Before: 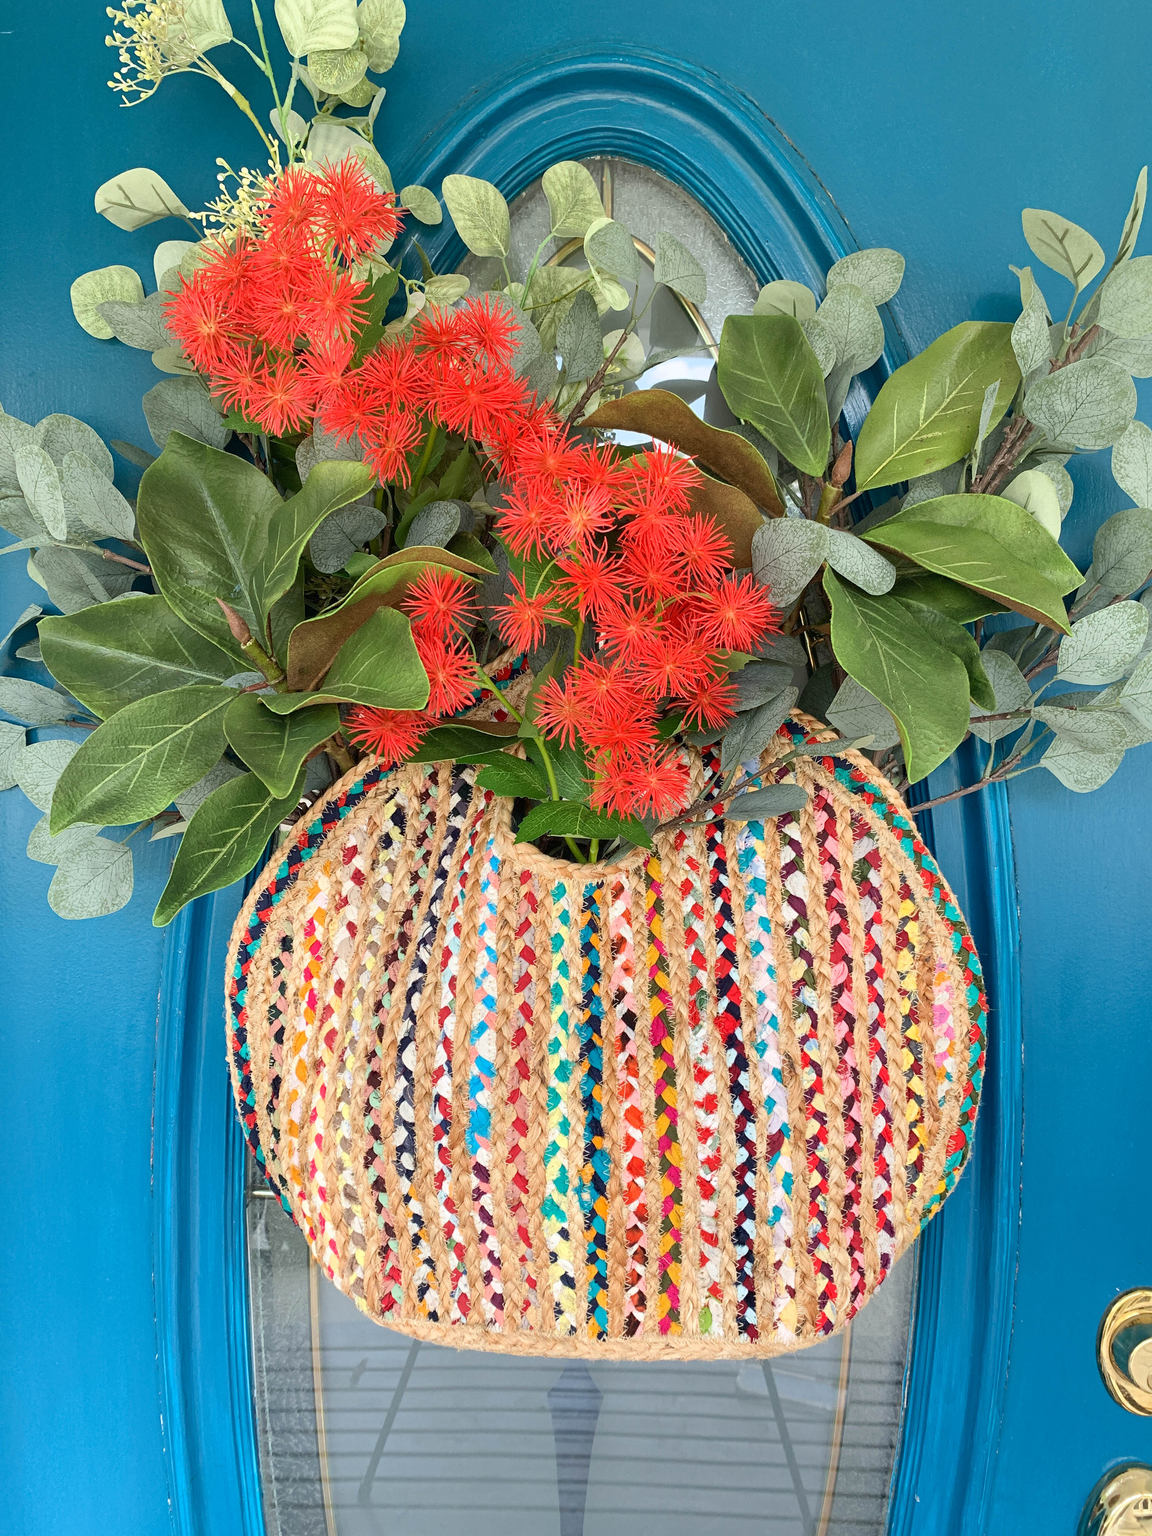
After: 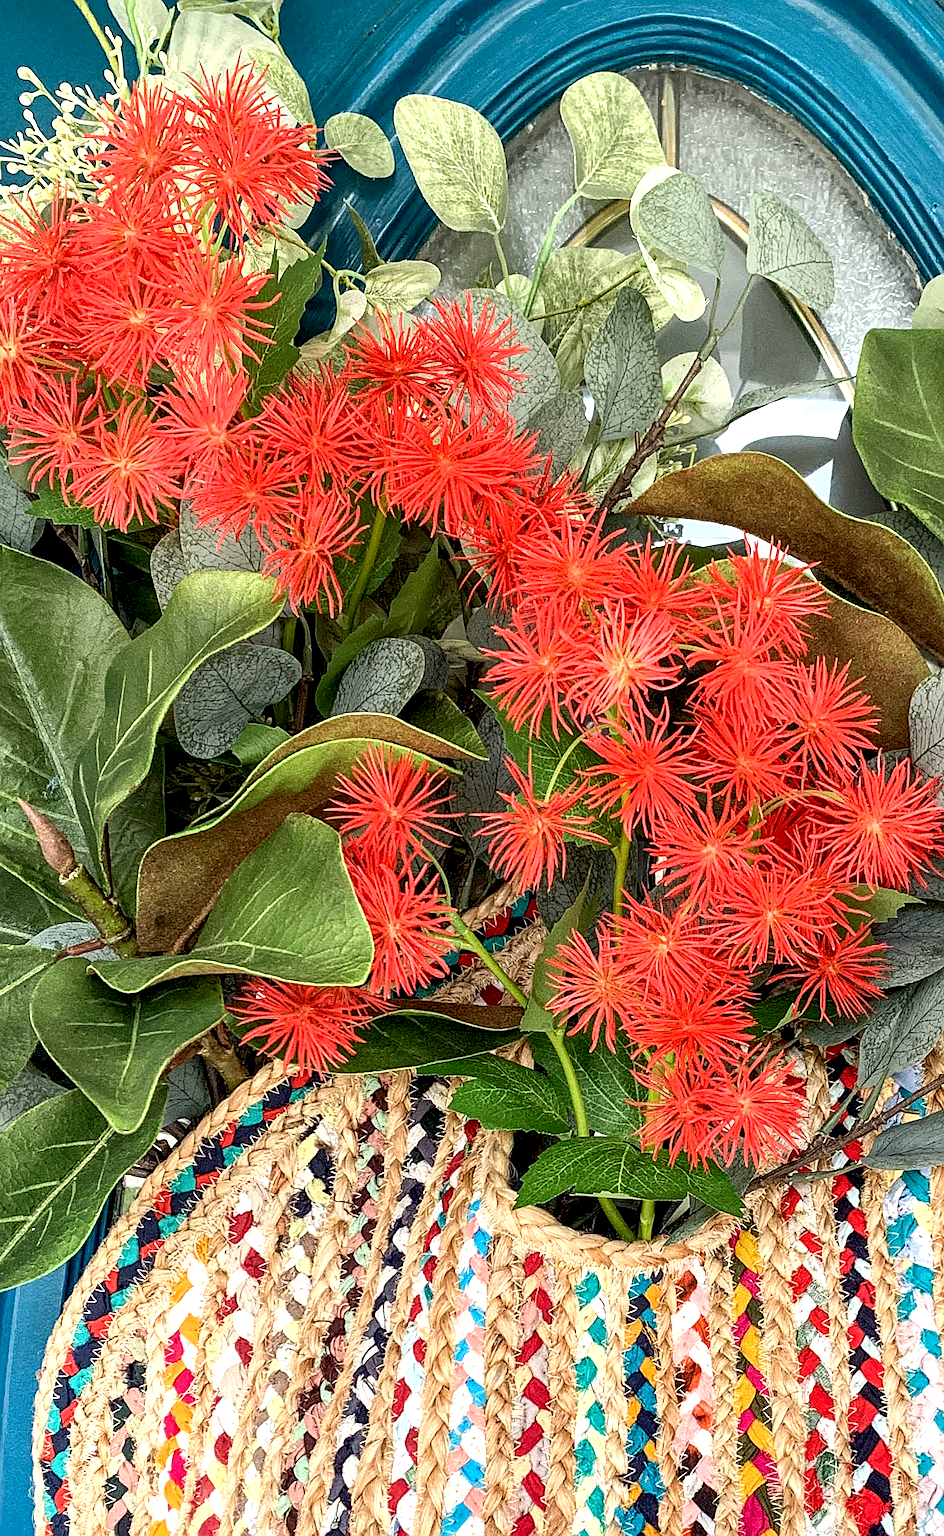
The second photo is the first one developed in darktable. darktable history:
local contrast: highlights 60%, shadows 60%, detail 160%
sharpen: on, module defaults
exposure: black level correction 0.005, exposure 0.286 EV, compensate highlight preservation false
crop: left 17.835%, top 7.675%, right 32.881%, bottom 32.213%
